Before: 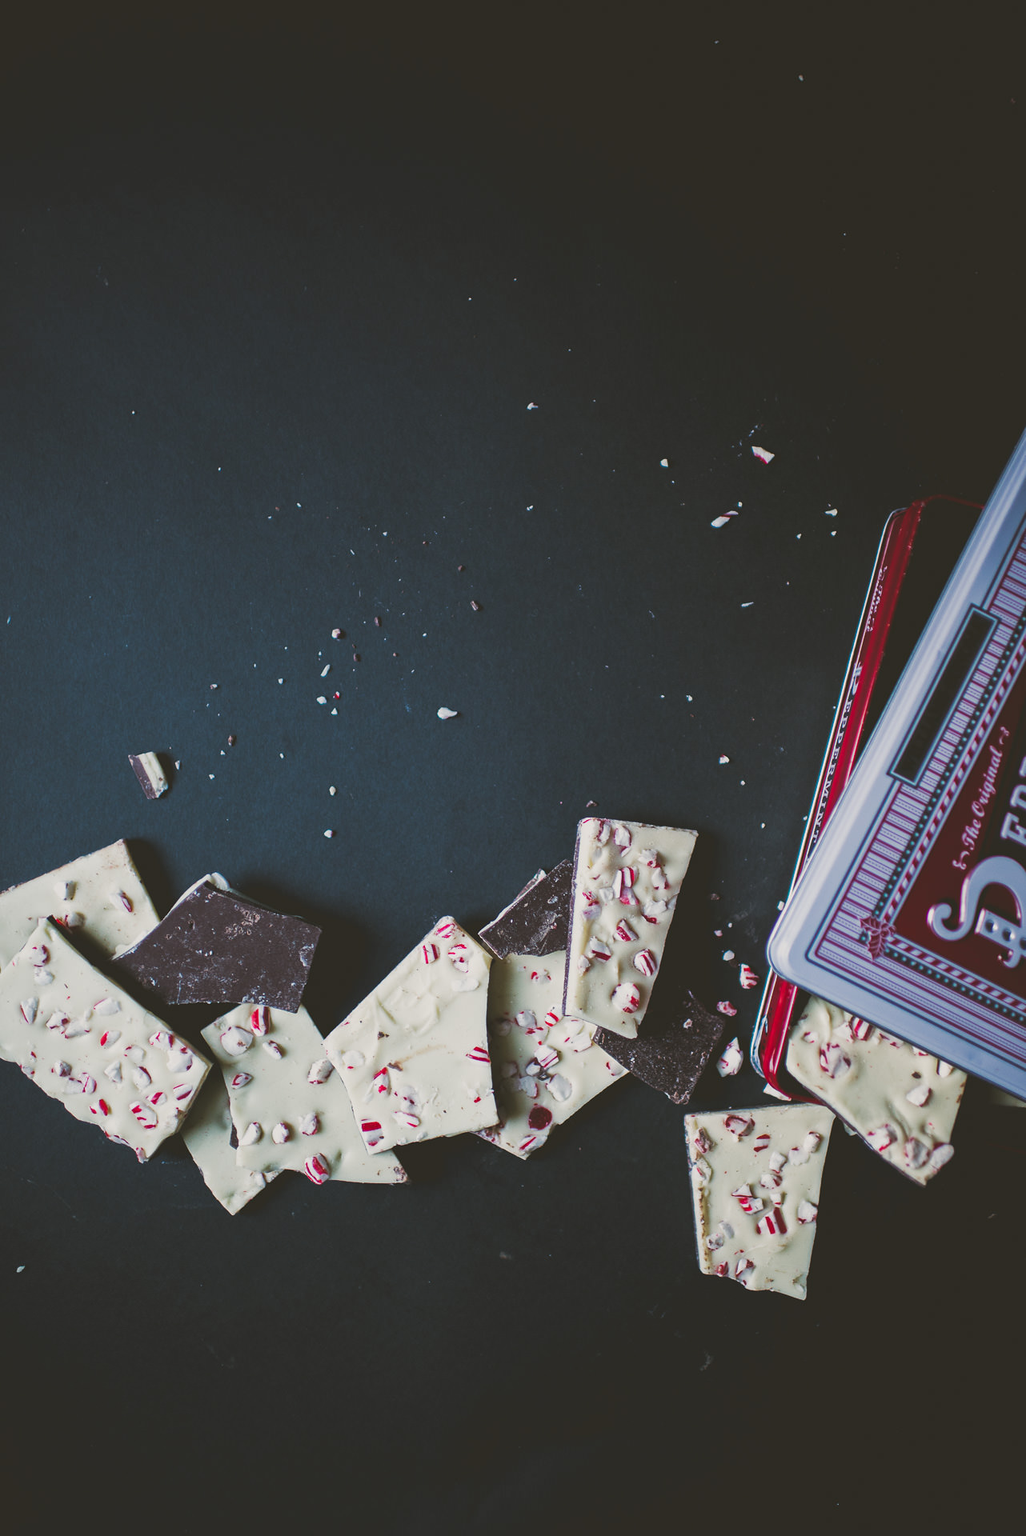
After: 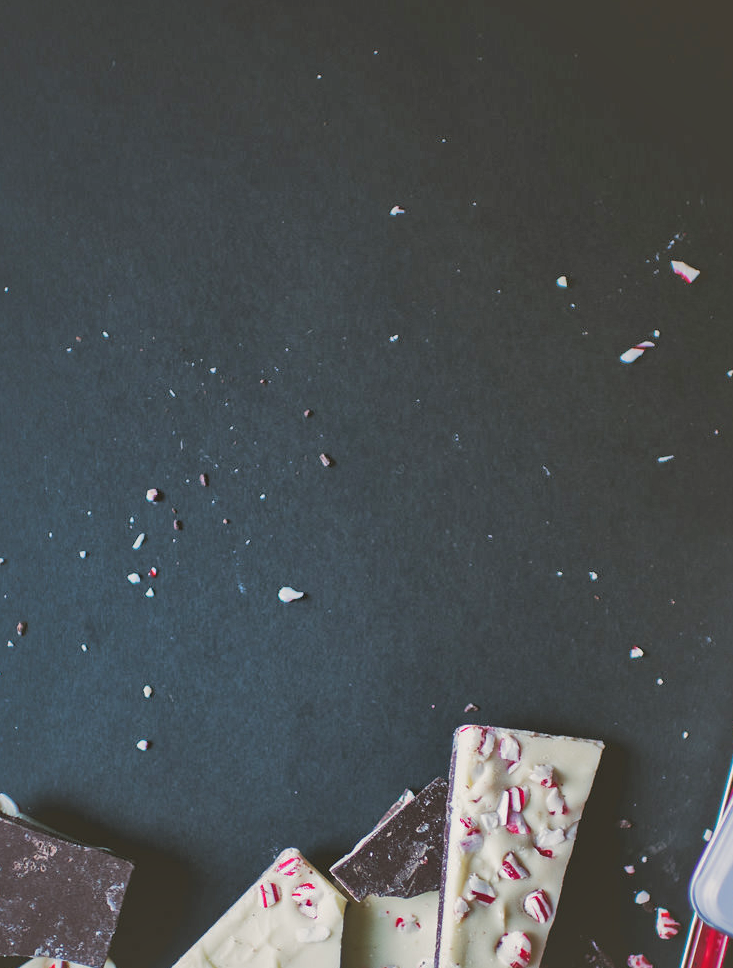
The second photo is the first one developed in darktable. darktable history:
local contrast: mode bilateral grid, contrast 20, coarseness 50, detail 161%, midtone range 0.2
exposure: exposure 0.127 EV, compensate highlight preservation false
shadows and highlights: on, module defaults
crop: left 20.932%, top 15.471%, right 21.848%, bottom 34.081%
